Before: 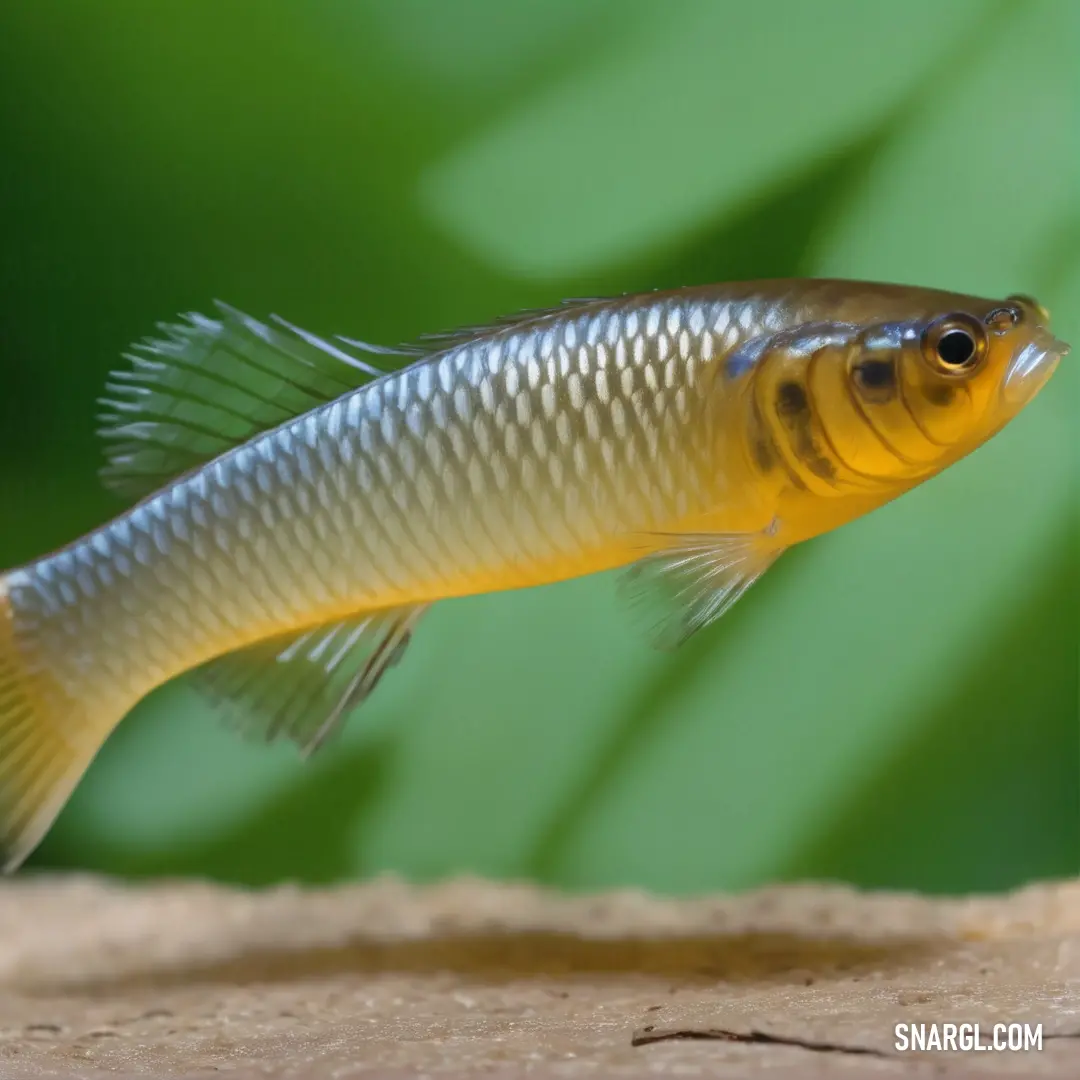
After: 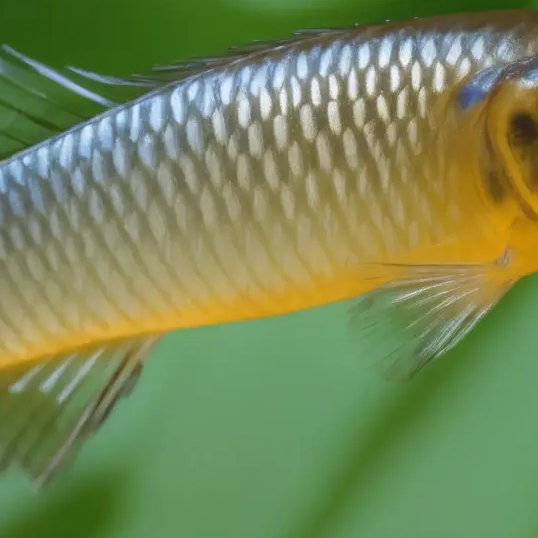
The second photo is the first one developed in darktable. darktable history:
crop: left 24.84%, top 24.979%, right 25.34%, bottom 25.143%
